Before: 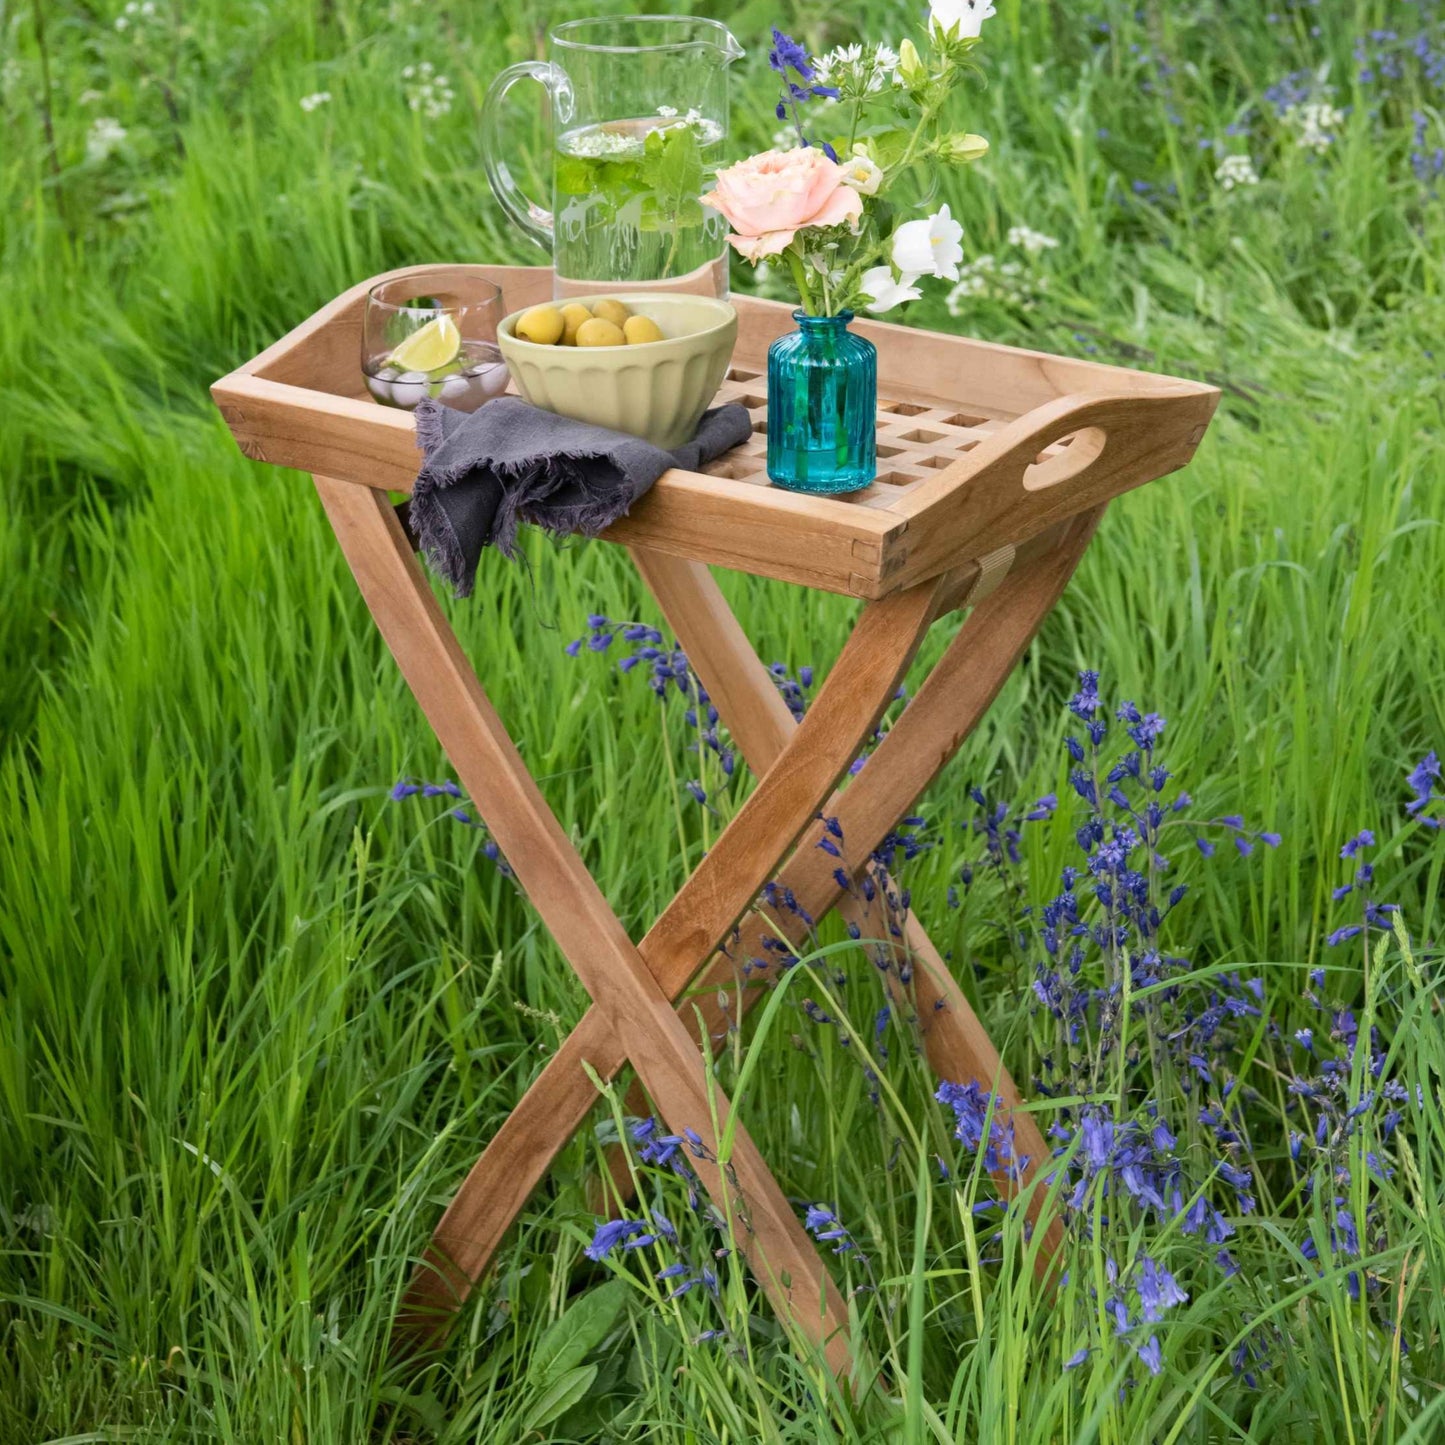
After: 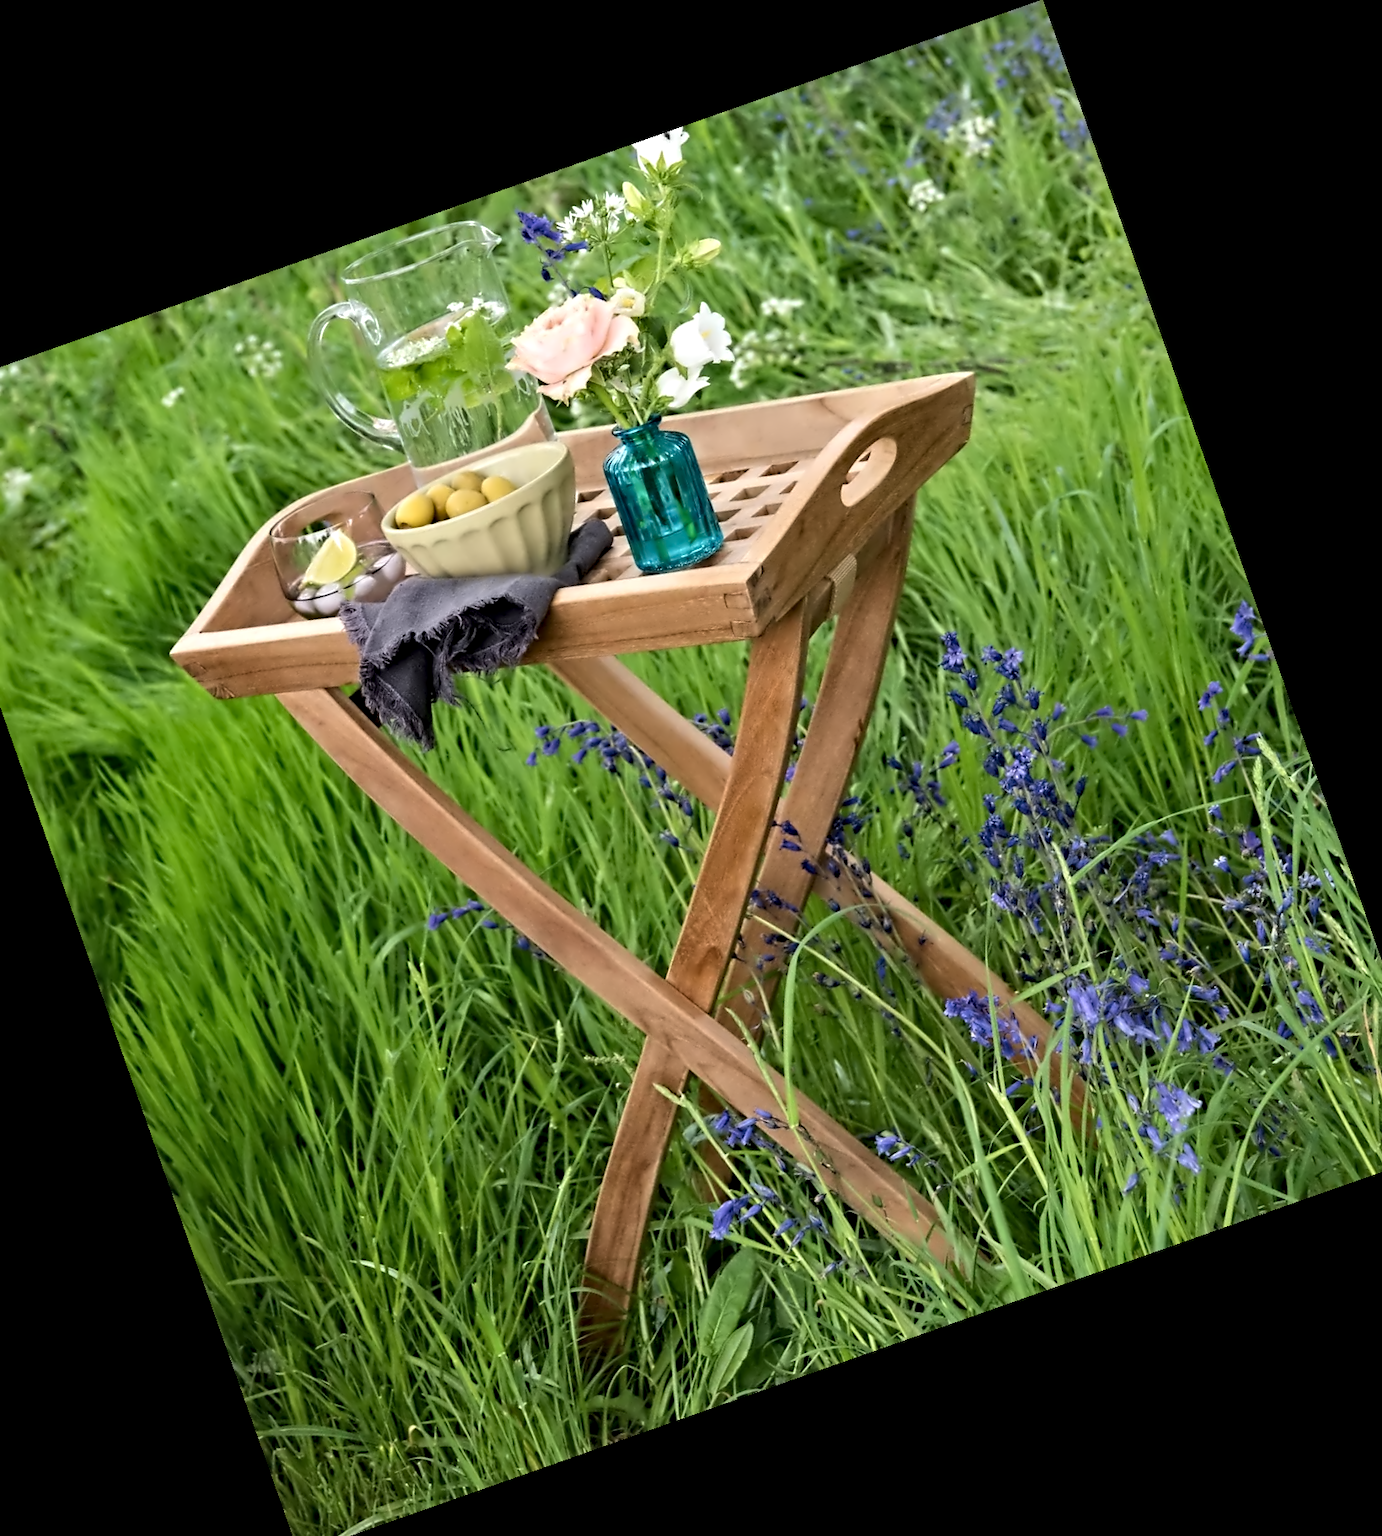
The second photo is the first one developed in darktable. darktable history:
crop and rotate: angle 19.43°, left 6.812%, right 4.125%, bottom 1.087%
contrast equalizer: octaves 7, y [[0.5, 0.542, 0.583, 0.625, 0.667, 0.708], [0.5 ×6], [0.5 ×6], [0, 0.033, 0.067, 0.1, 0.133, 0.167], [0, 0.05, 0.1, 0.15, 0.2, 0.25]]
